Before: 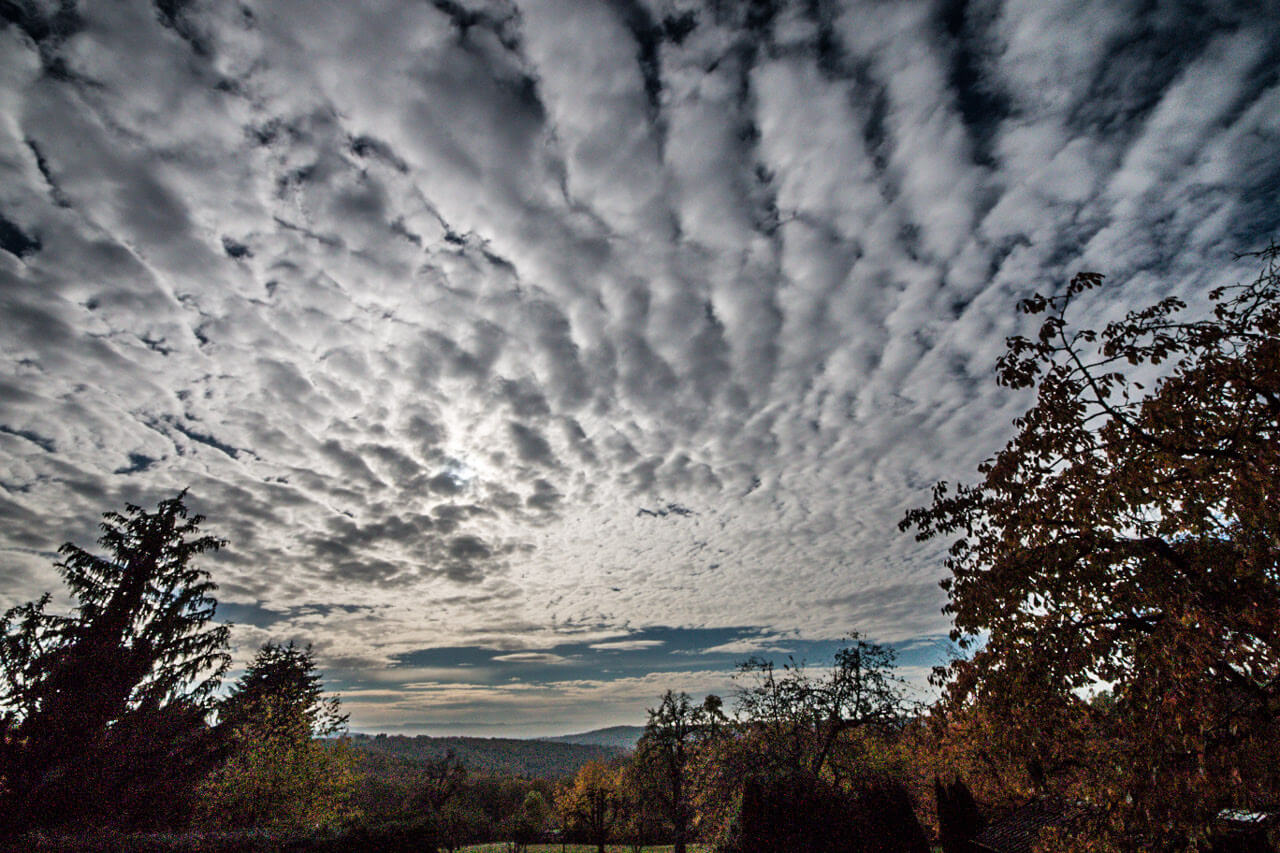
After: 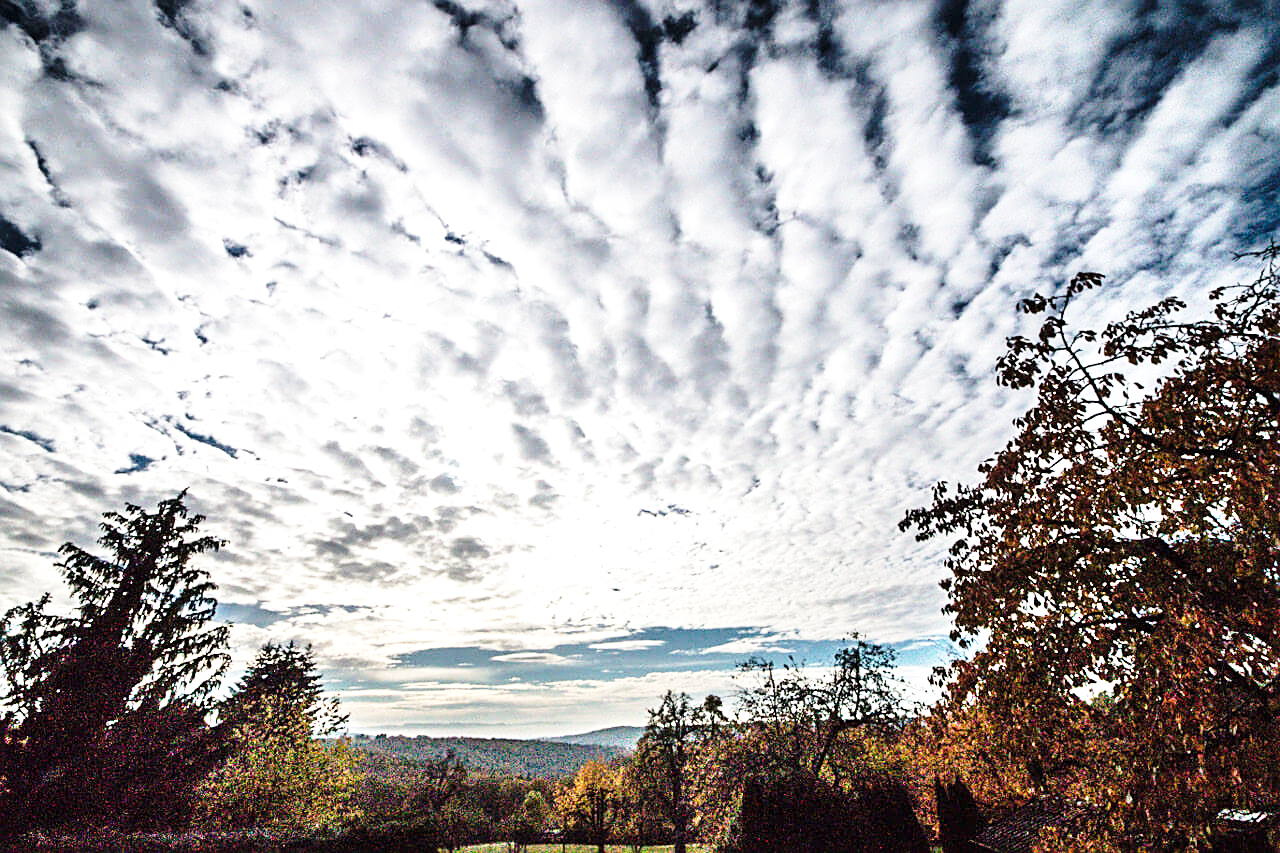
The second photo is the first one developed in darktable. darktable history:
sharpen: on, module defaults
exposure: black level correction 0, exposure 1.099 EV, compensate highlight preservation false
base curve: curves: ch0 [(0, 0) (0.028, 0.03) (0.121, 0.232) (0.46, 0.748) (0.859, 0.968) (1, 1)], preserve colors none
